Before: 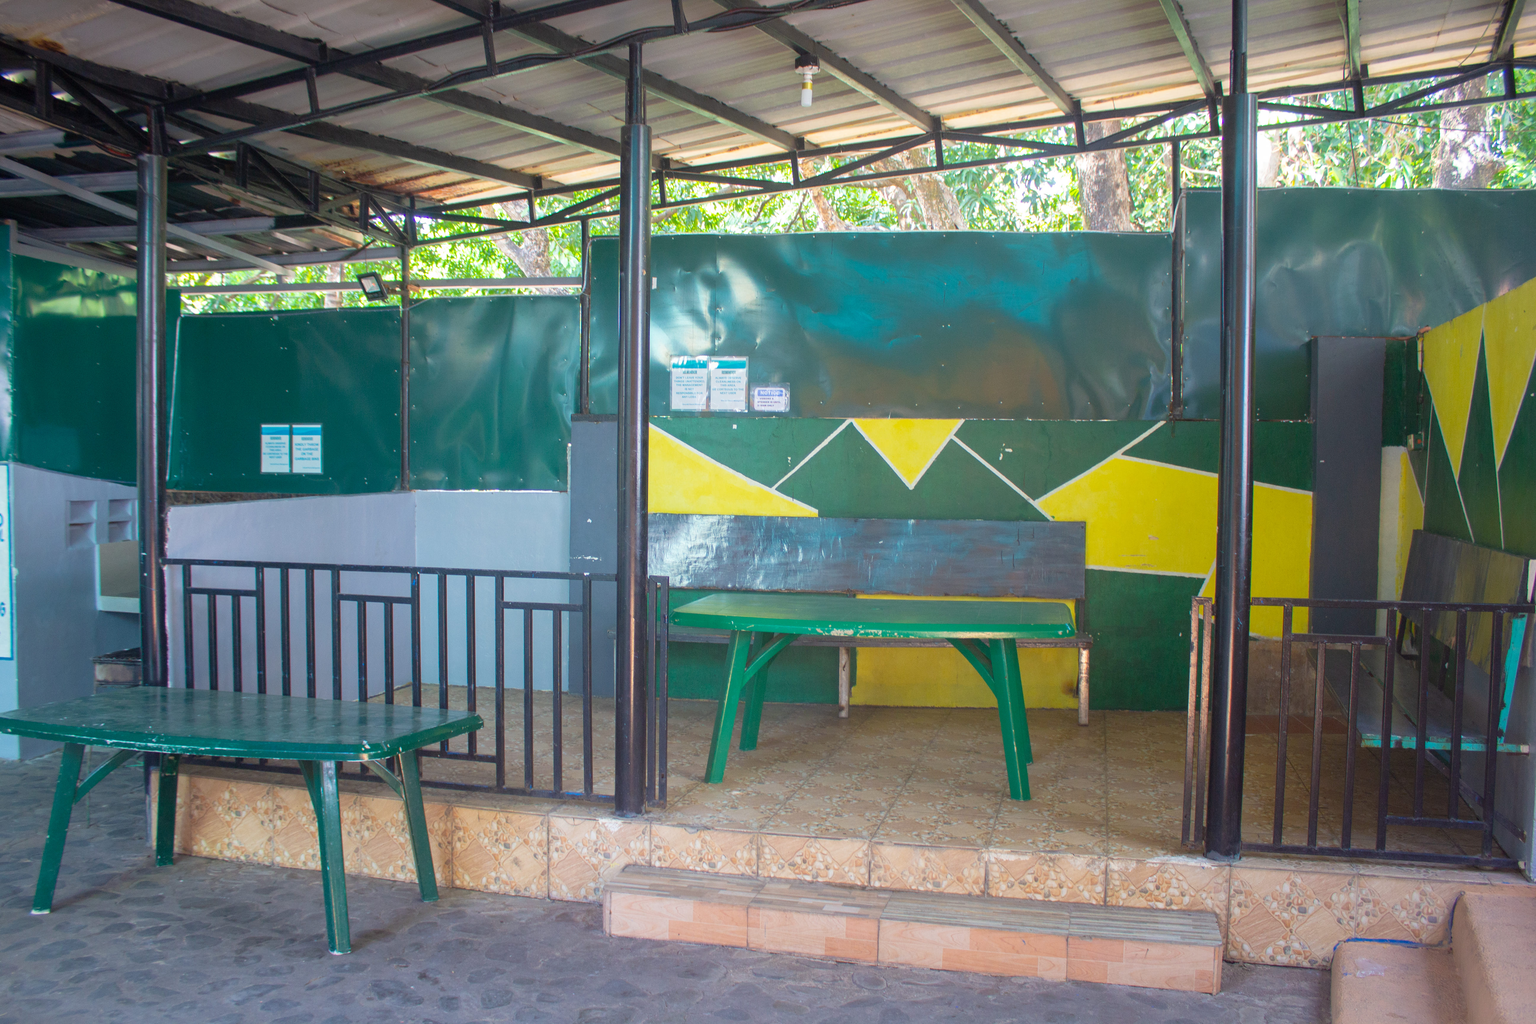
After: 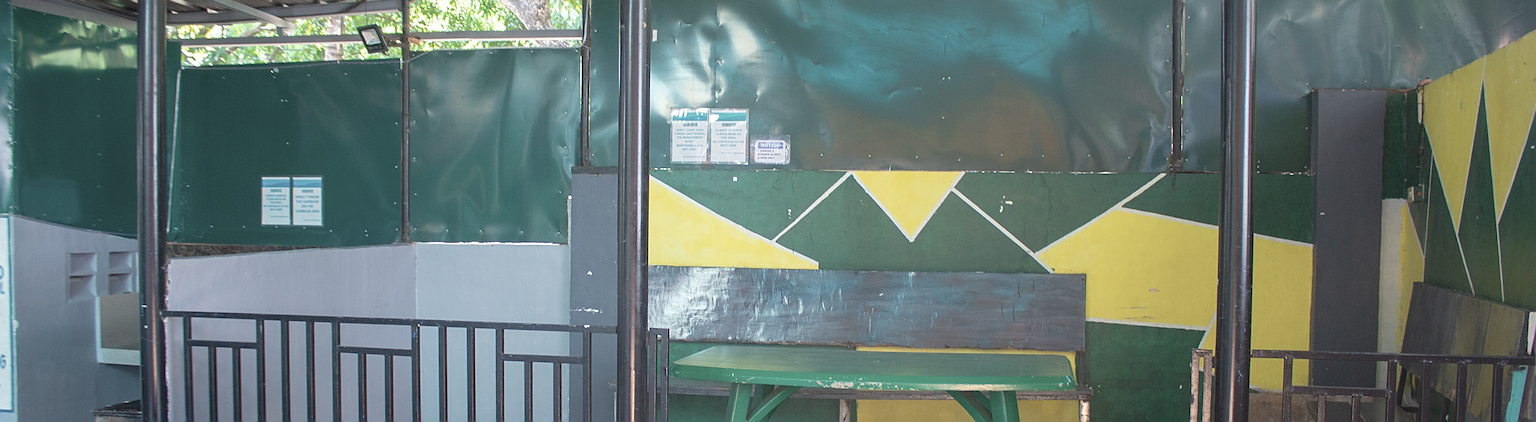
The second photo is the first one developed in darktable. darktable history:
exposure: exposure 0.125 EV, compensate highlight preservation false
sharpen: radius 3.971
crop and rotate: top 24.243%, bottom 34.519%
contrast brightness saturation: contrast -0.043, saturation -0.401
